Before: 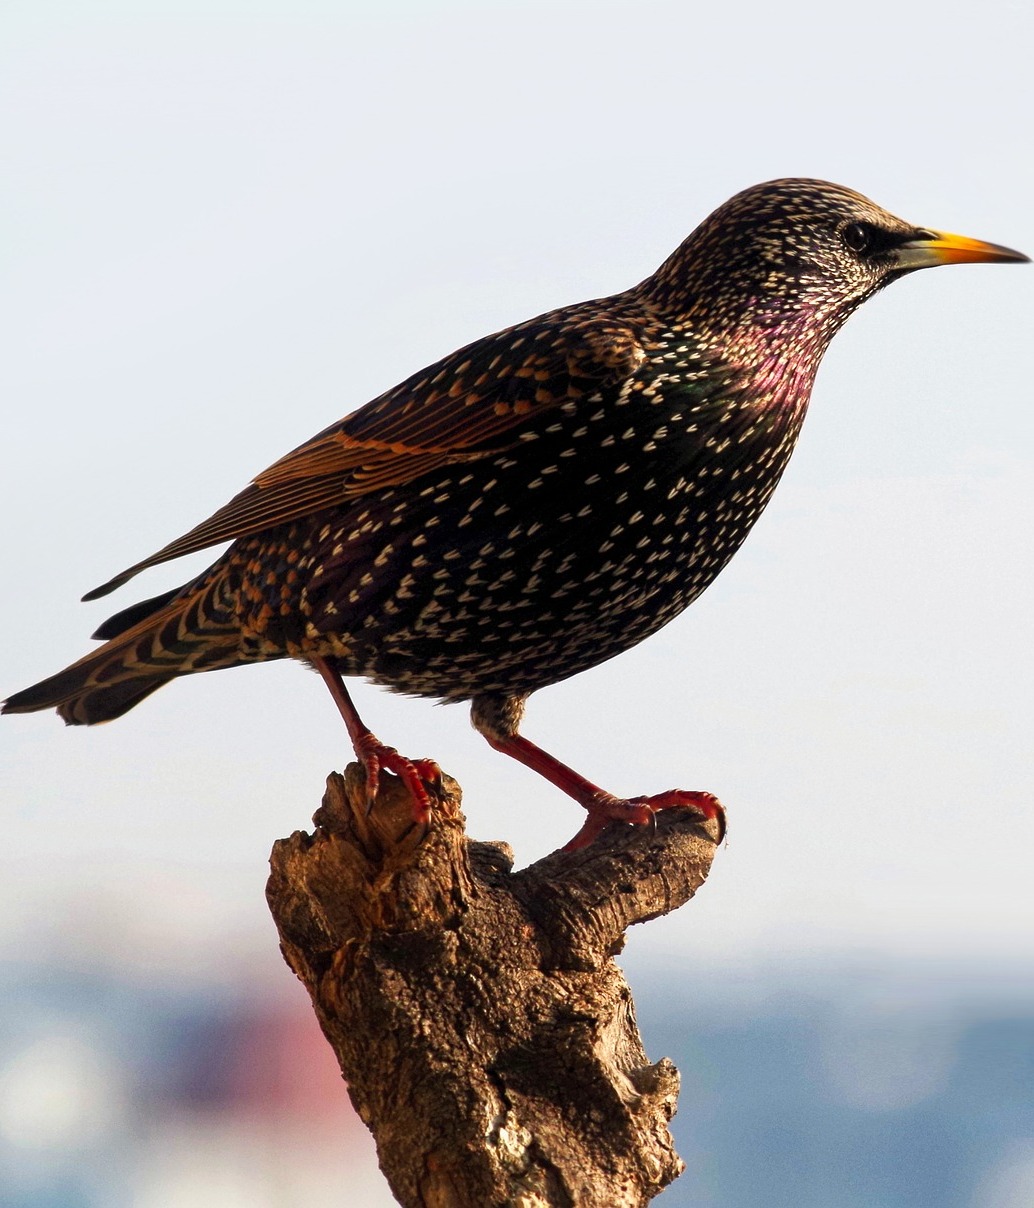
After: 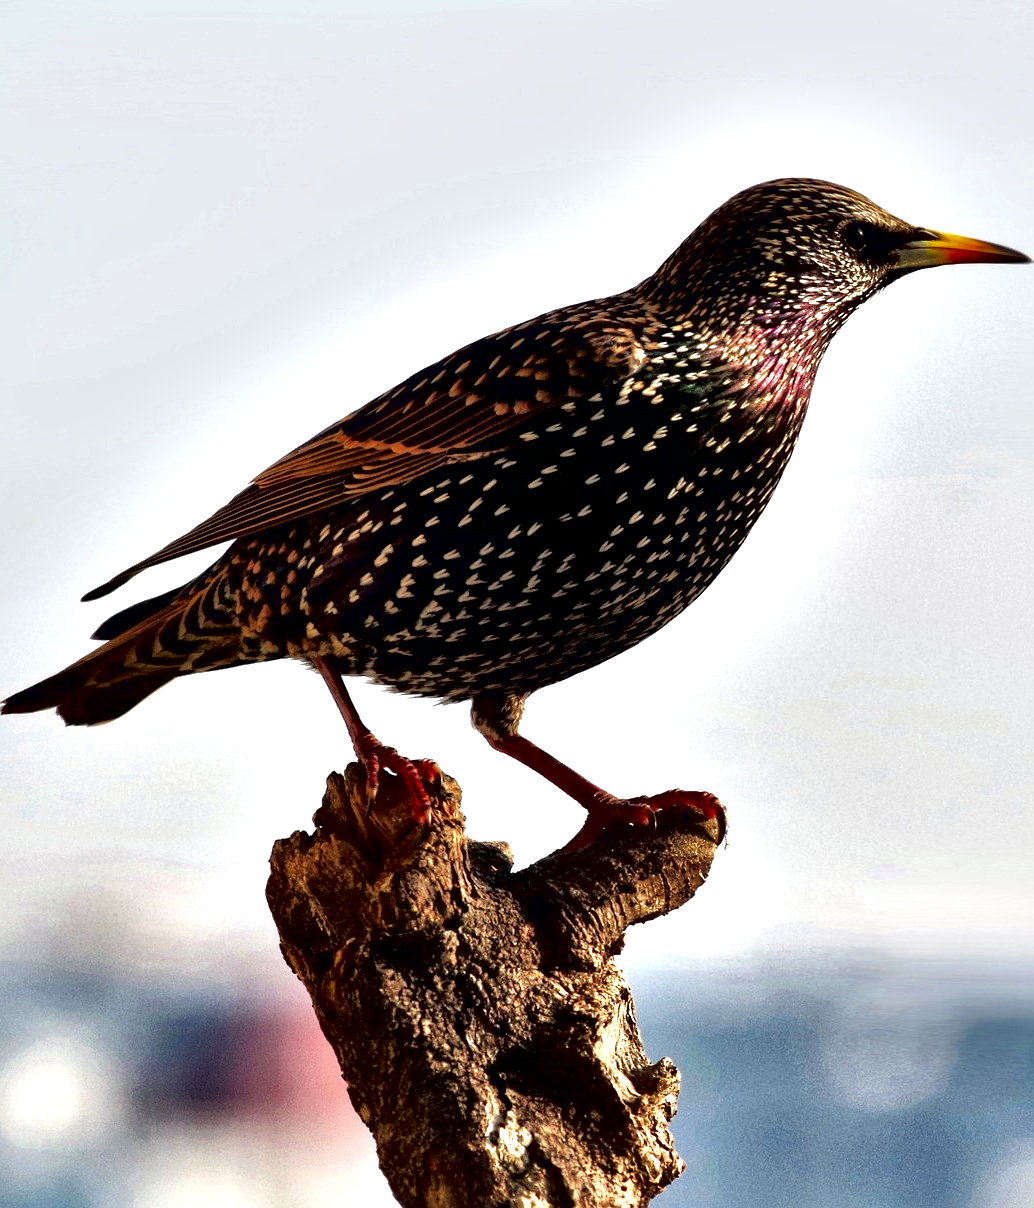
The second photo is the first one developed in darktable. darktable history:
local contrast: mode bilateral grid, contrast 44, coarseness 69, detail 214%, midtone range 0.2
contrast equalizer: y [[0.6 ×6], [0.55 ×6], [0 ×6], [0 ×6], [0 ×6]]
